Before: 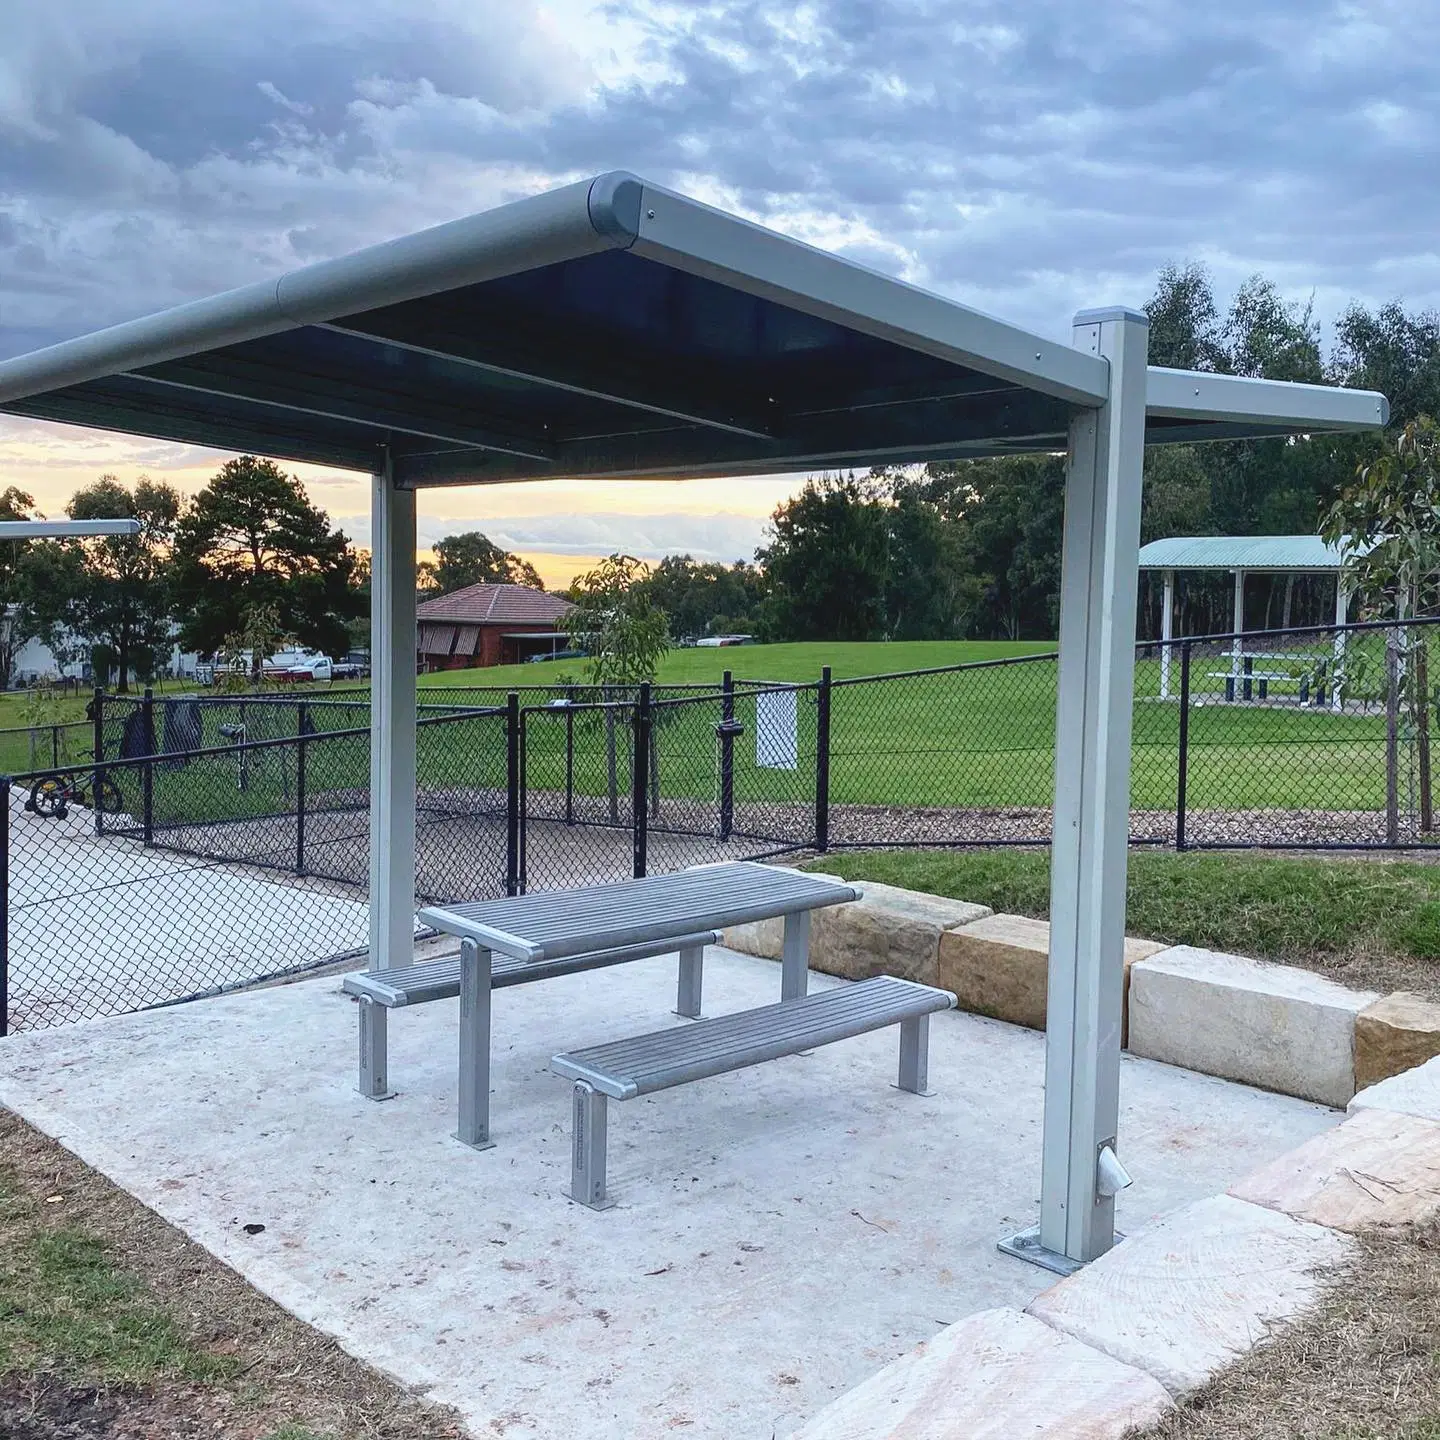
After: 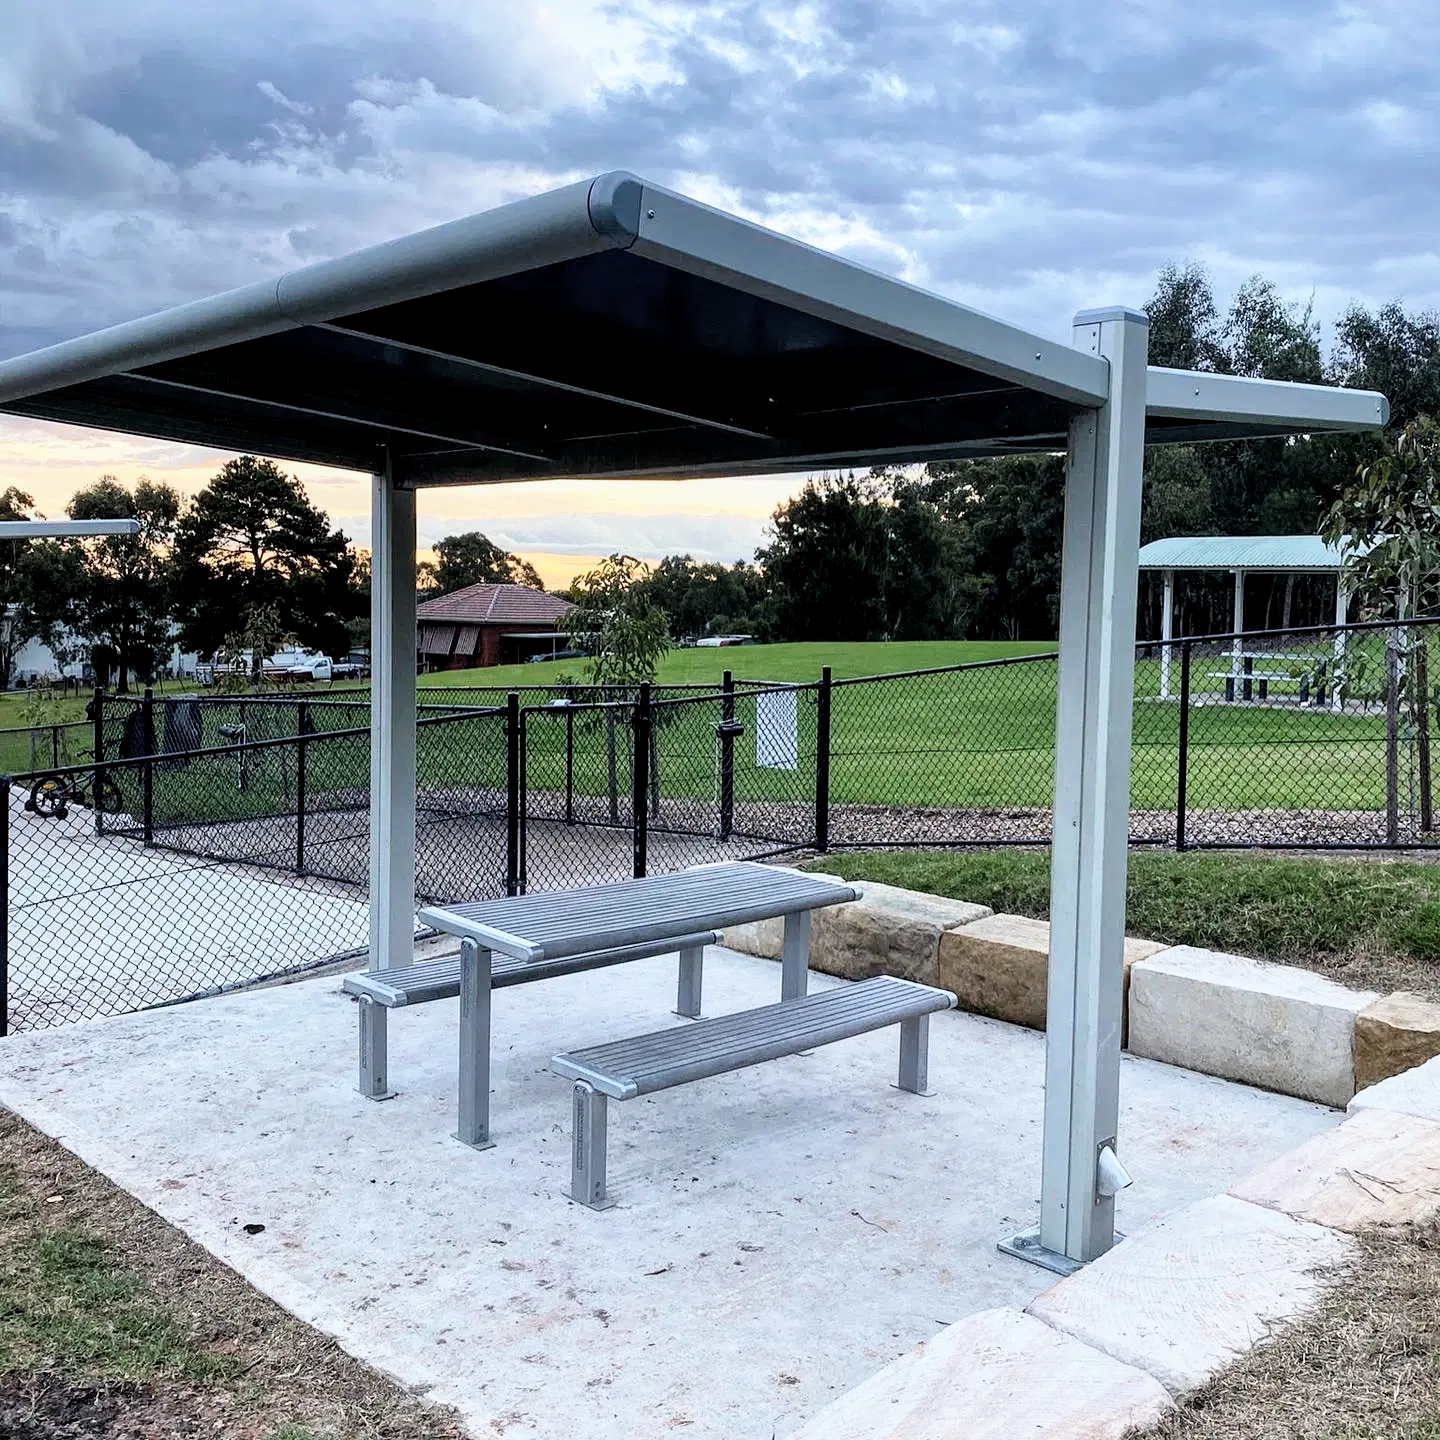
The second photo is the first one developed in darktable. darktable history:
filmic rgb: middle gray luminance 8.8%, black relative exposure -6.25 EV, white relative exposure 2.71 EV, target black luminance 0%, hardness 4.79, latitude 74.11%, contrast 1.331, shadows ↔ highlights balance 9.98%
exposure: exposure 0.014 EV, compensate highlight preservation false
local contrast: mode bilateral grid, contrast 21, coarseness 50, detail 120%, midtone range 0.2
color correction: highlights b* 0.035
